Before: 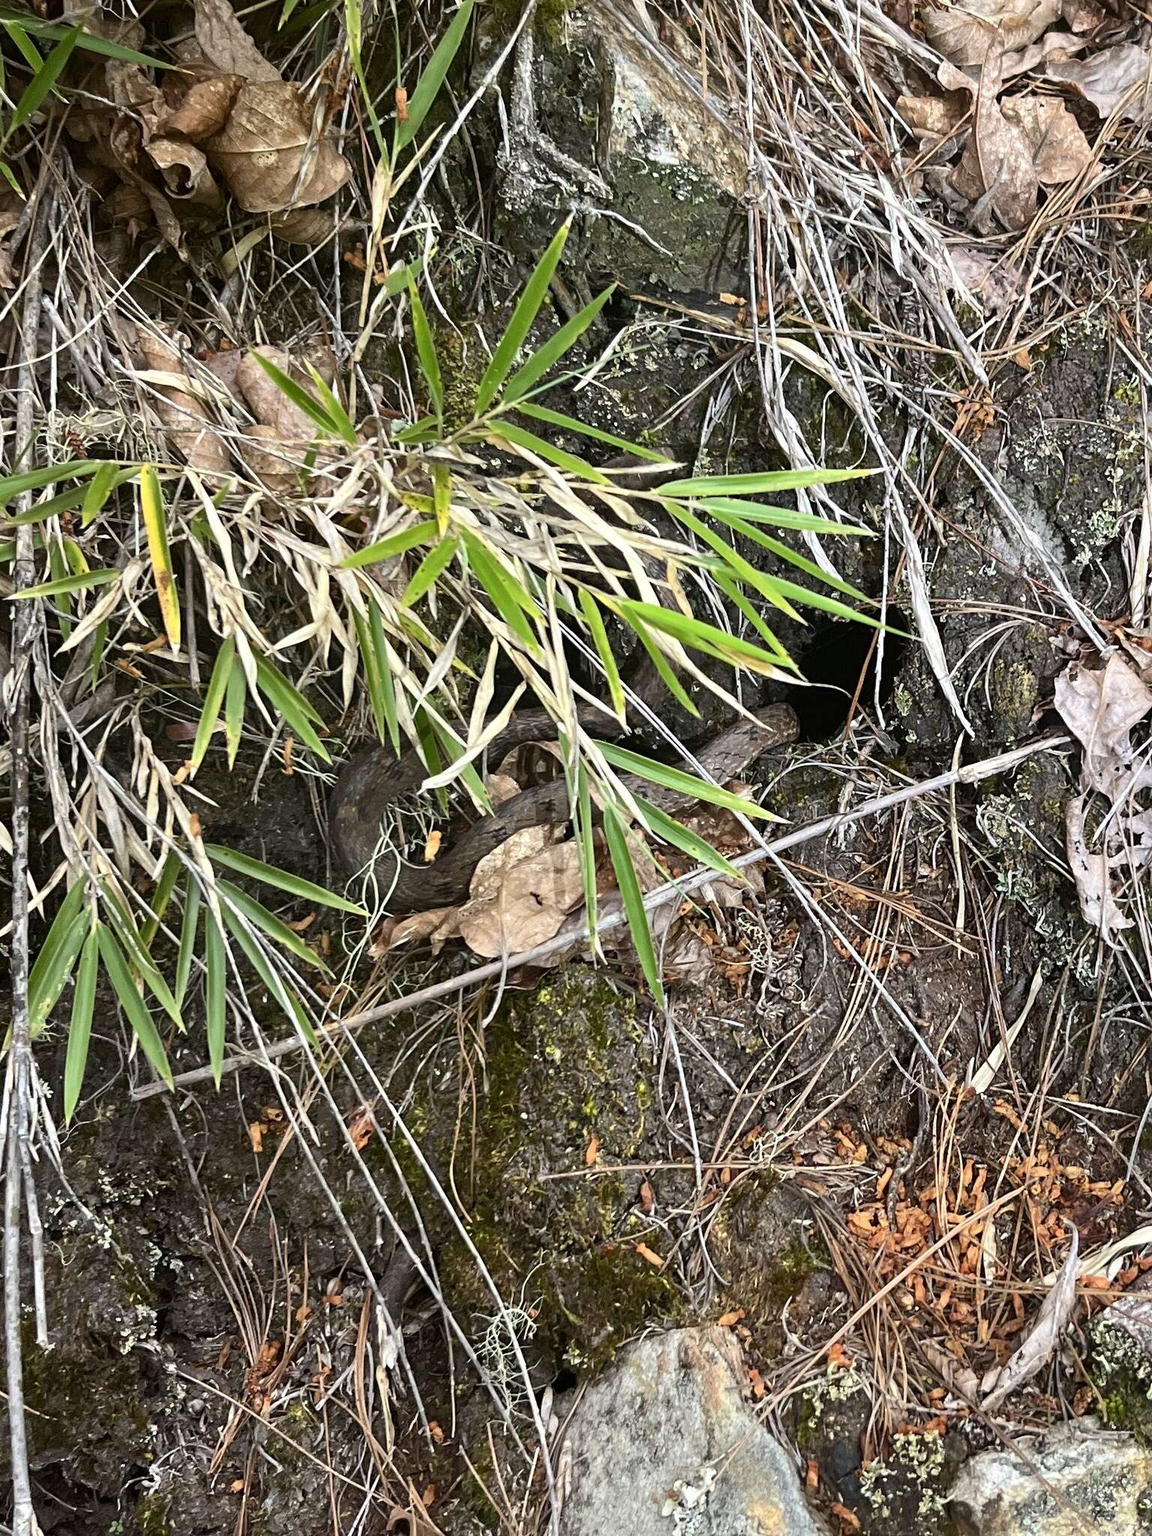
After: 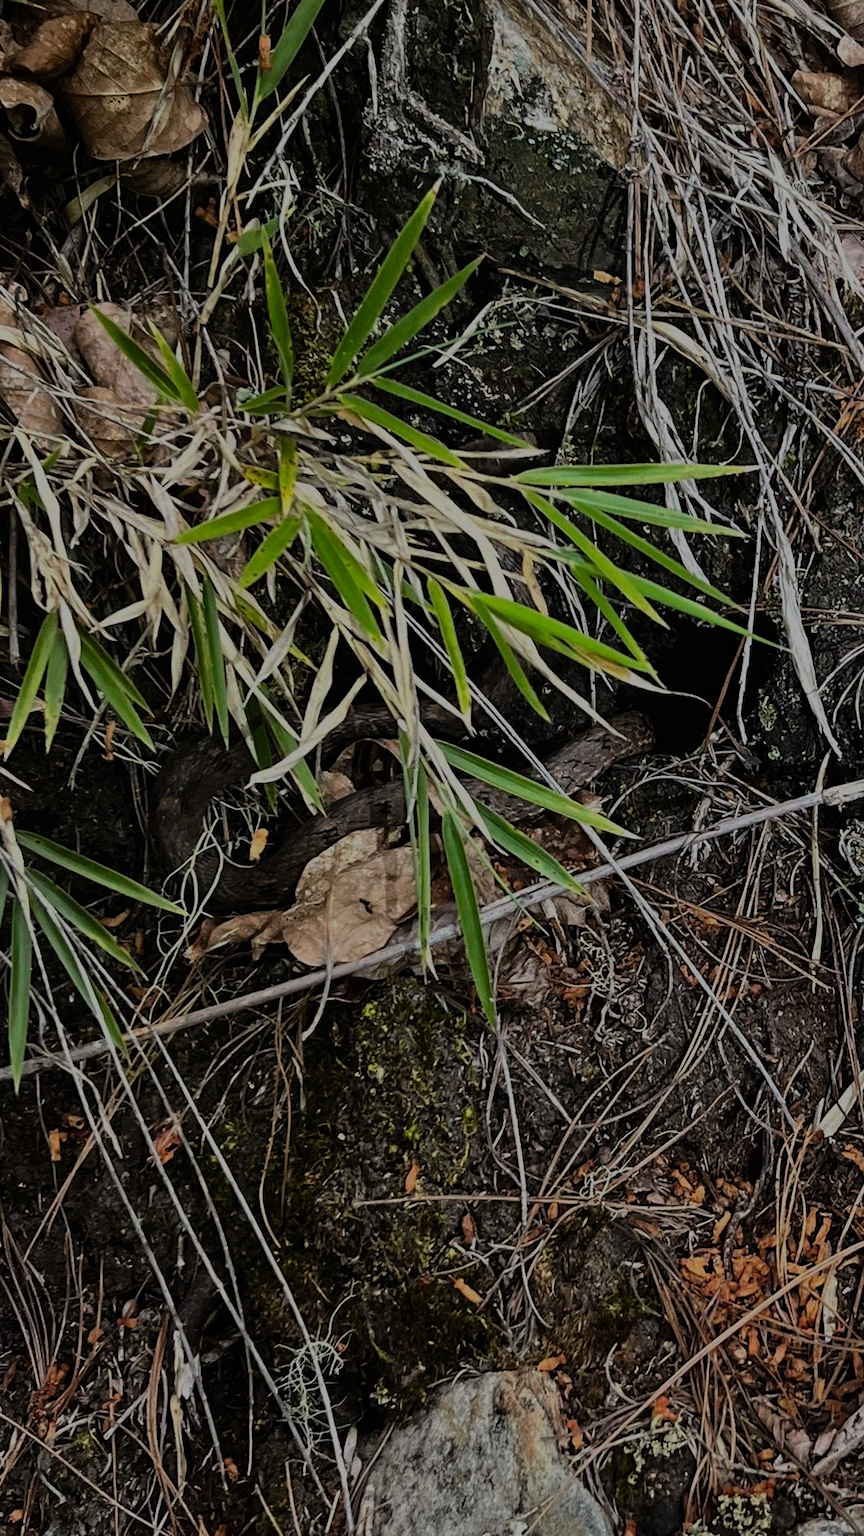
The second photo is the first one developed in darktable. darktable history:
filmic rgb: black relative exposure -7.65 EV, white relative exposure 4.56 EV, hardness 3.61, contrast 1.057
contrast brightness saturation: contrast 0.199, brightness 0.156, saturation 0.218
crop and rotate: angle -2.86°, left 14.034%, top 0.031%, right 11.003%, bottom 0.053%
exposure: exposure -1.918 EV, compensate highlight preservation false
